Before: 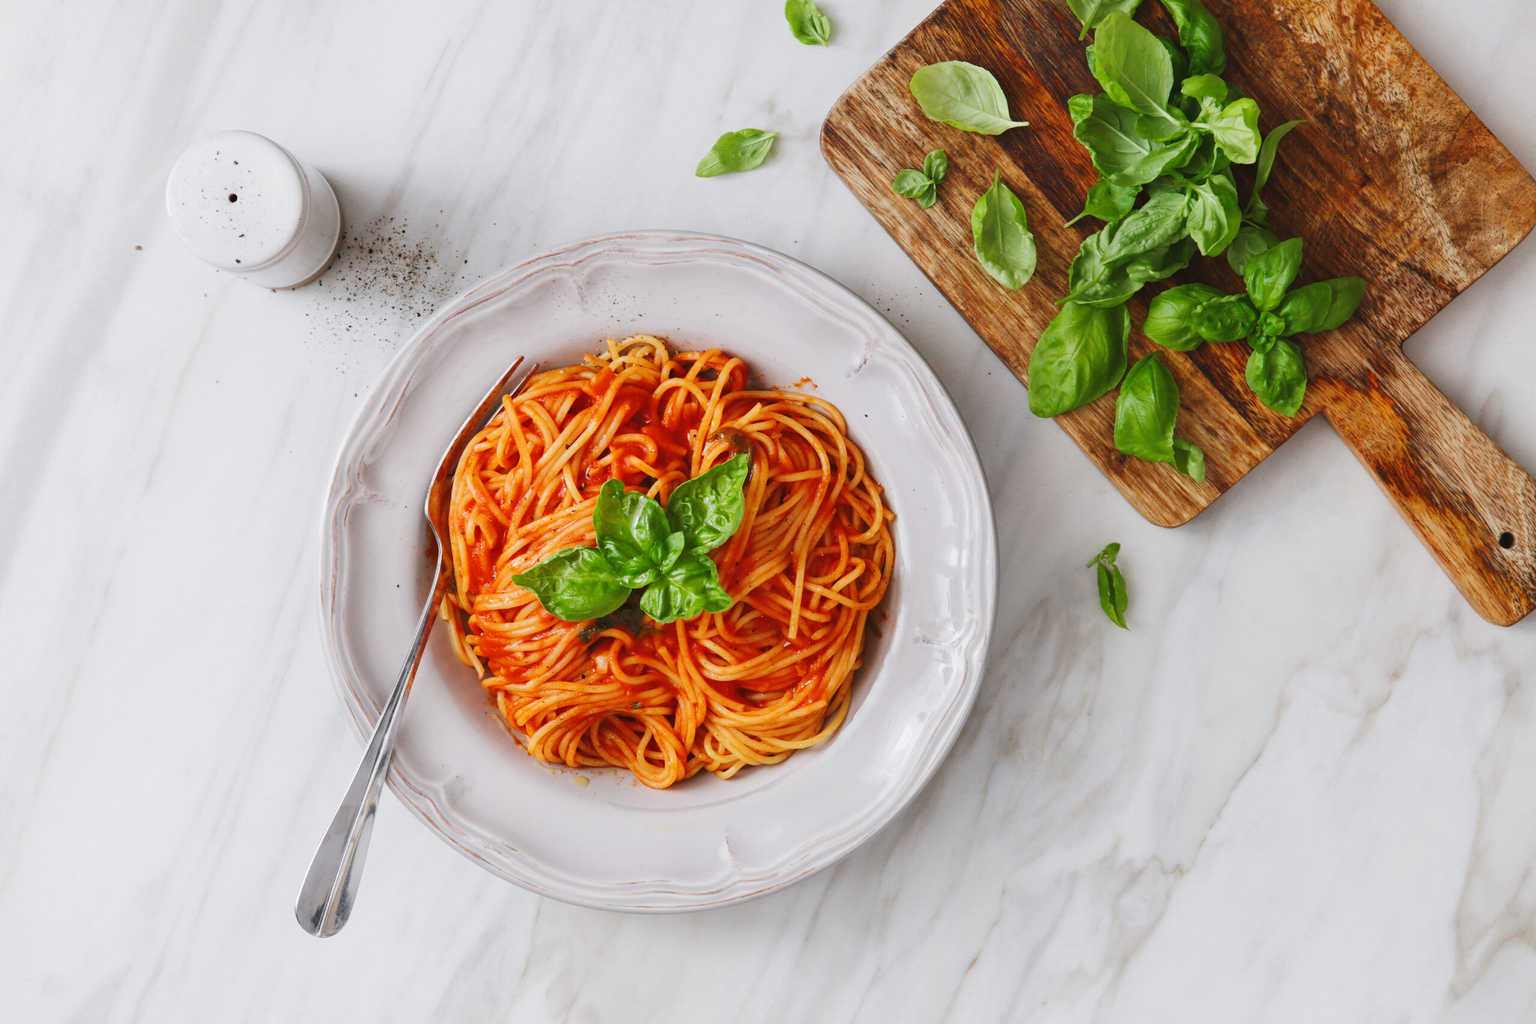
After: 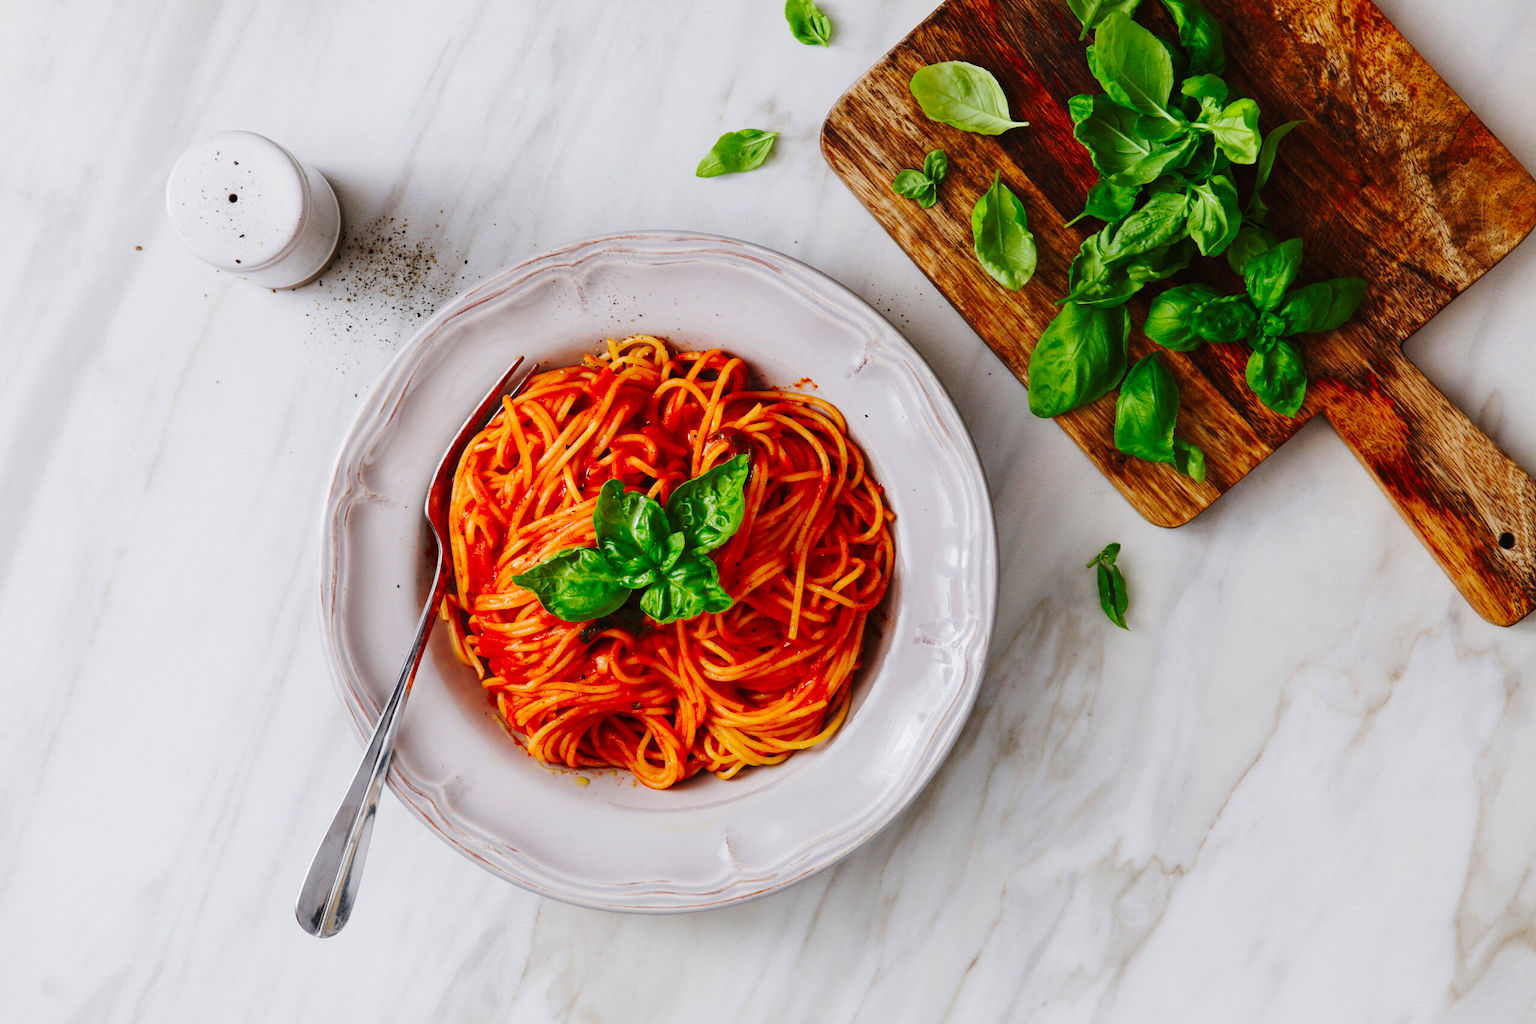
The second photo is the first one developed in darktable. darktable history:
tone curve: curves: ch0 [(0, 0) (0.003, 0.006) (0.011, 0.007) (0.025, 0.01) (0.044, 0.015) (0.069, 0.023) (0.1, 0.031) (0.136, 0.045) (0.177, 0.066) (0.224, 0.098) (0.277, 0.139) (0.335, 0.194) (0.399, 0.254) (0.468, 0.346) (0.543, 0.45) (0.623, 0.56) (0.709, 0.667) (0.801, 0.78) (0.898, 0.891) (1, 1)], preserve colors none
contrast brightness saturation: contrast 0.04, saturation 0.16
